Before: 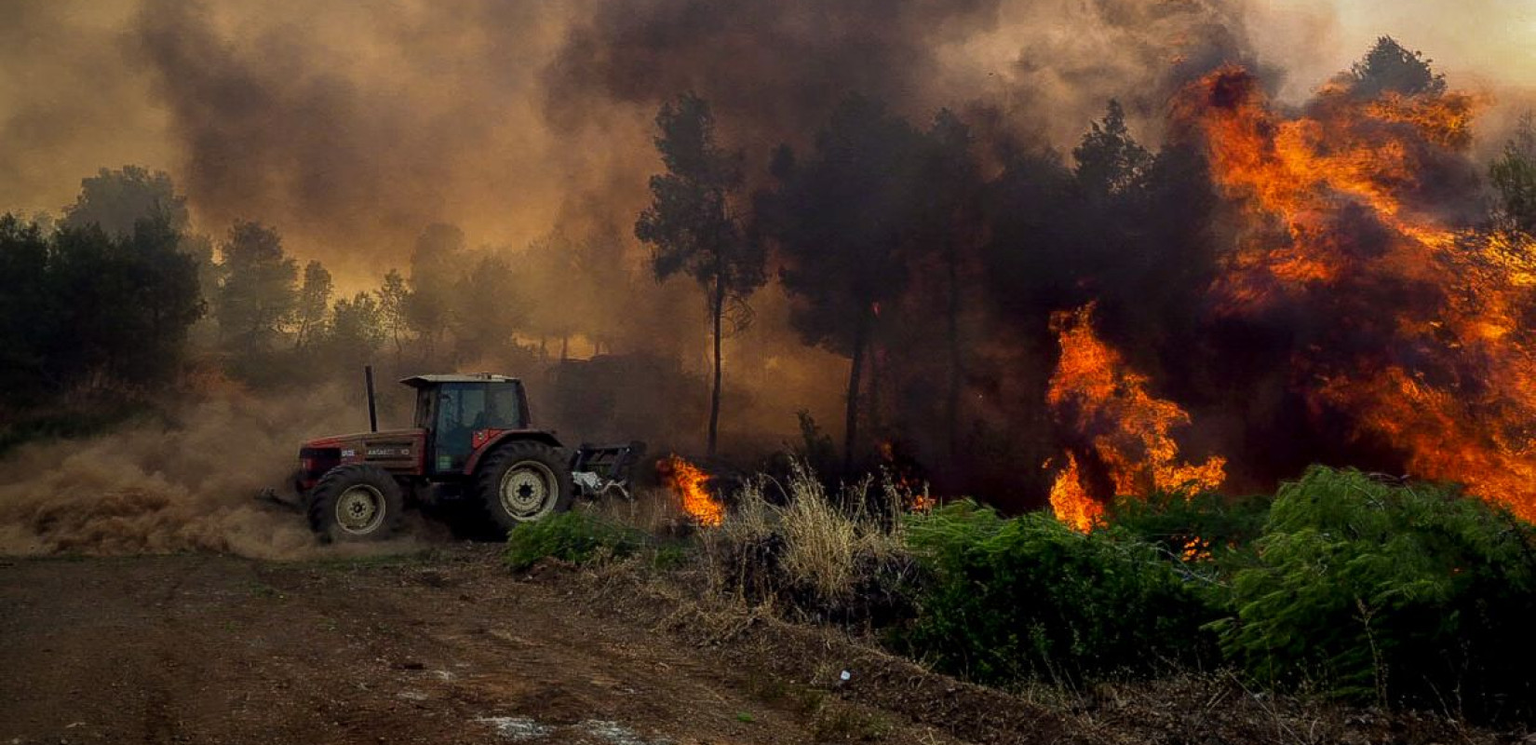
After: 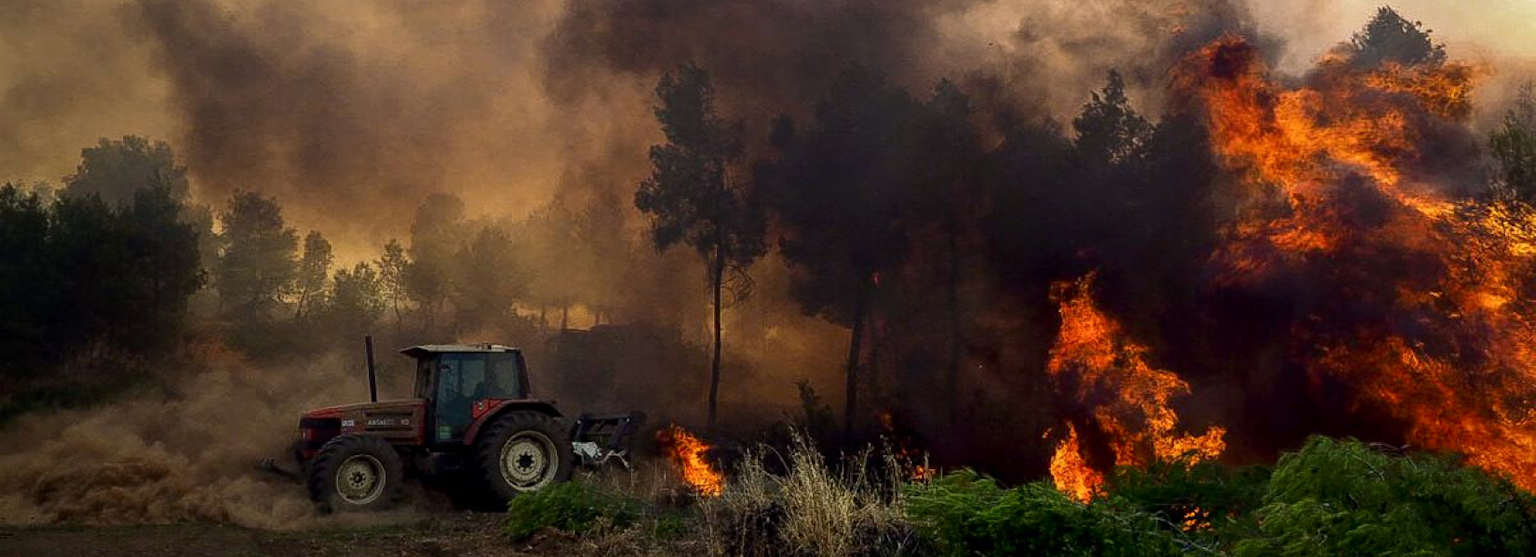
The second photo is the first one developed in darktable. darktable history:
crop: top 4.049%, bottom 21.059%
contrast brightness saturation: contrast 0.144
